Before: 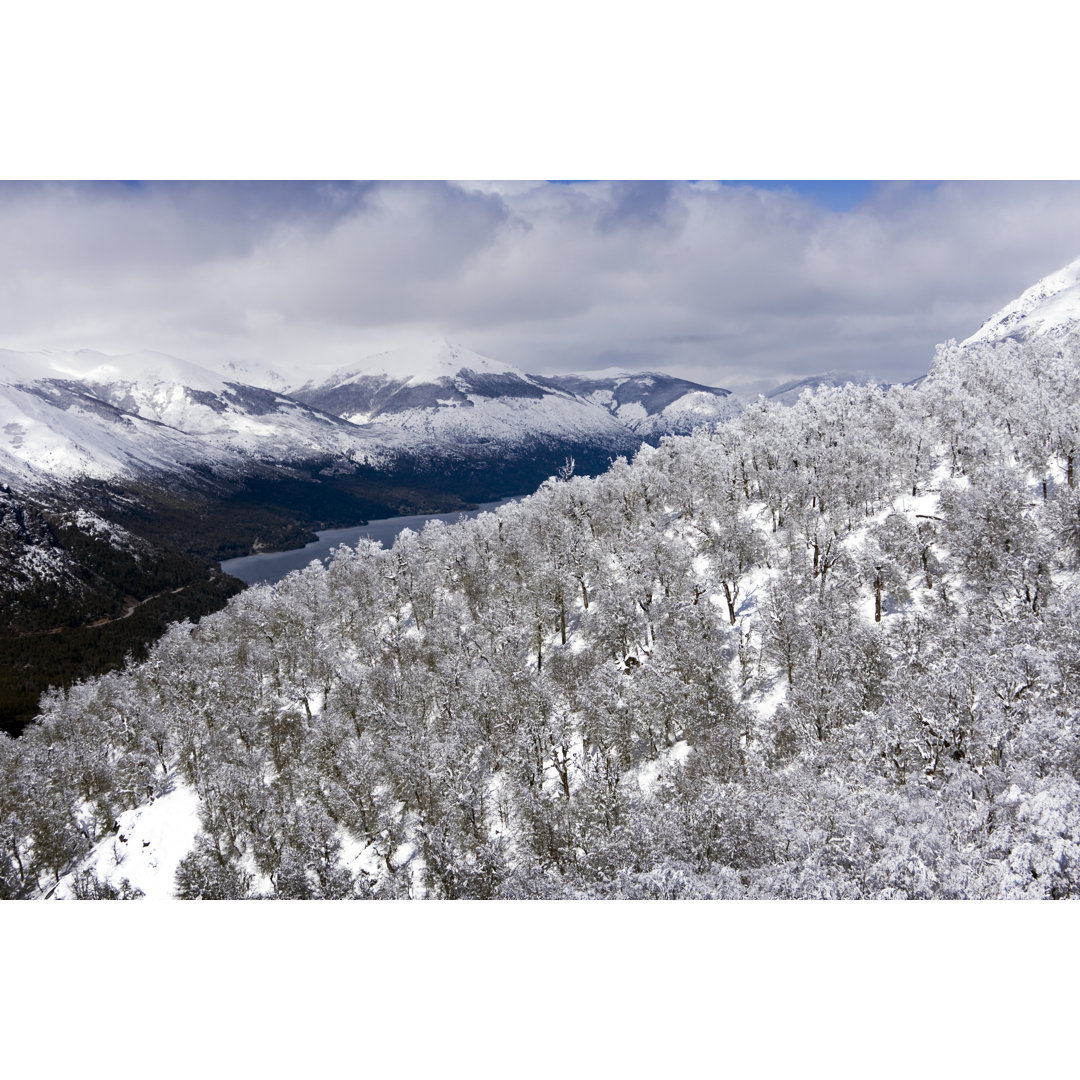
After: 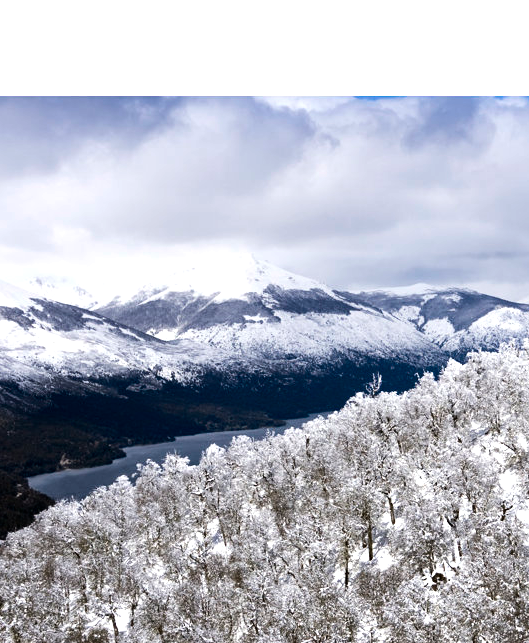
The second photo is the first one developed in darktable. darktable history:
tone equalizer: -8 EV -0.733 EV, -7 EV -0.715 EV, -6 EV -0.608 EV, -5 EV -0.384 EV, -3 EV 0.401 EV, -2 EV 0.6 EV, -1 EV 0.7 EV, +0 EV 0.746 EV, edges refinement/feathering 500, mask exposure compensation -1.57 EV, preserve details no
crop: left 17.945%, top 7.818%, right 32.997%, bottom 32.614%
